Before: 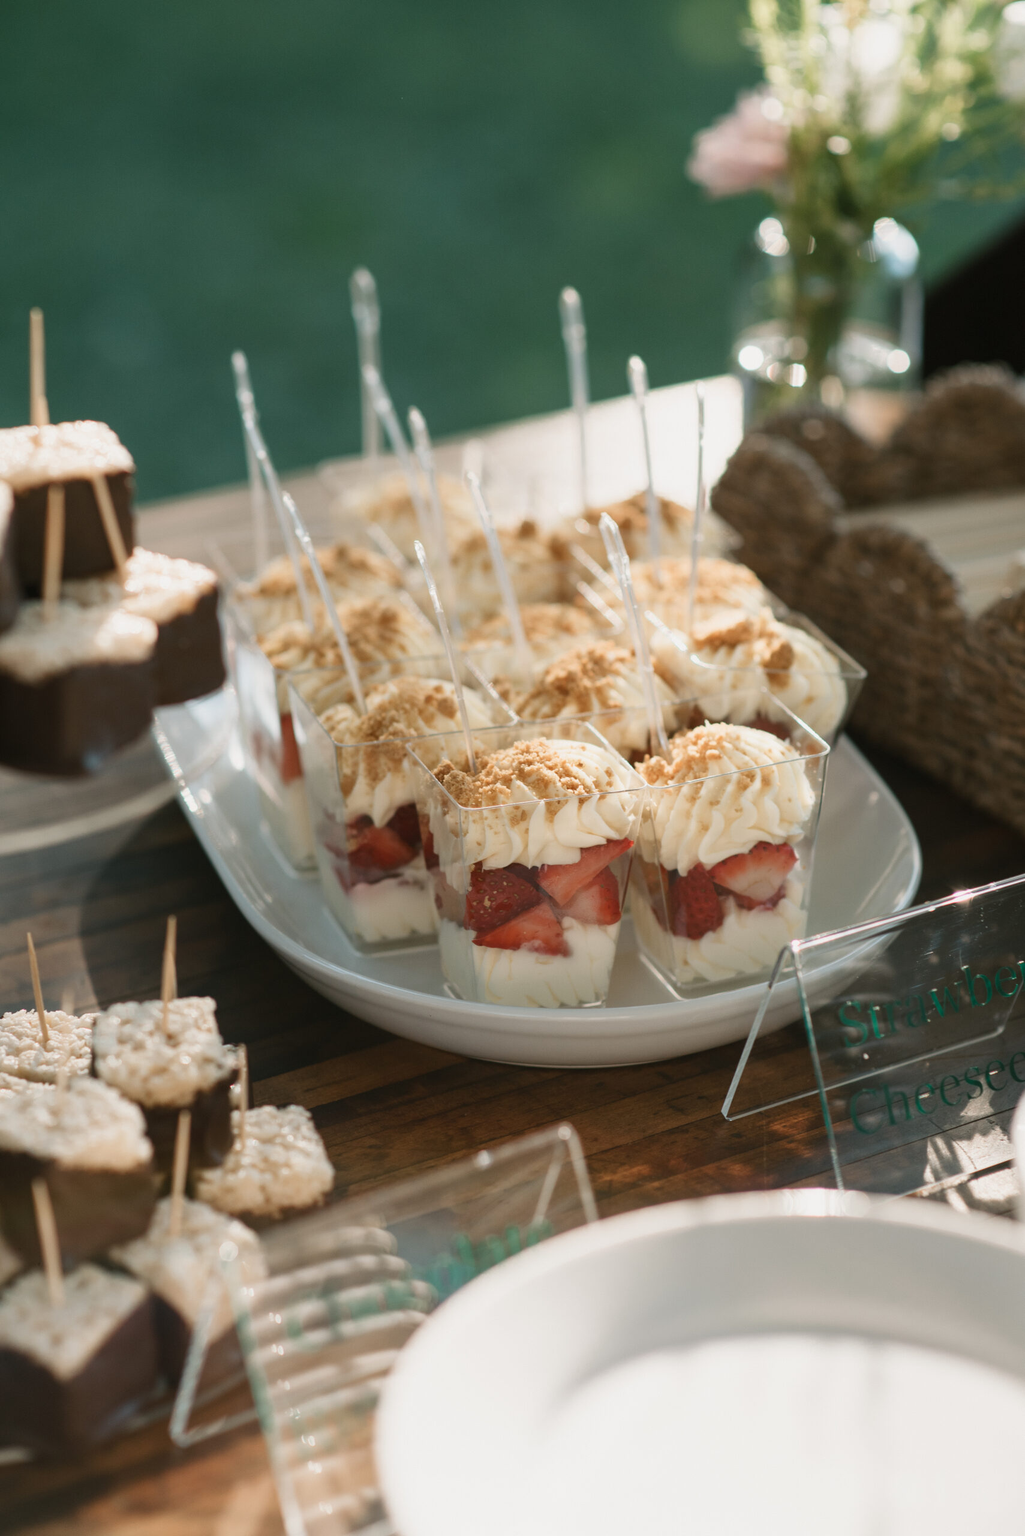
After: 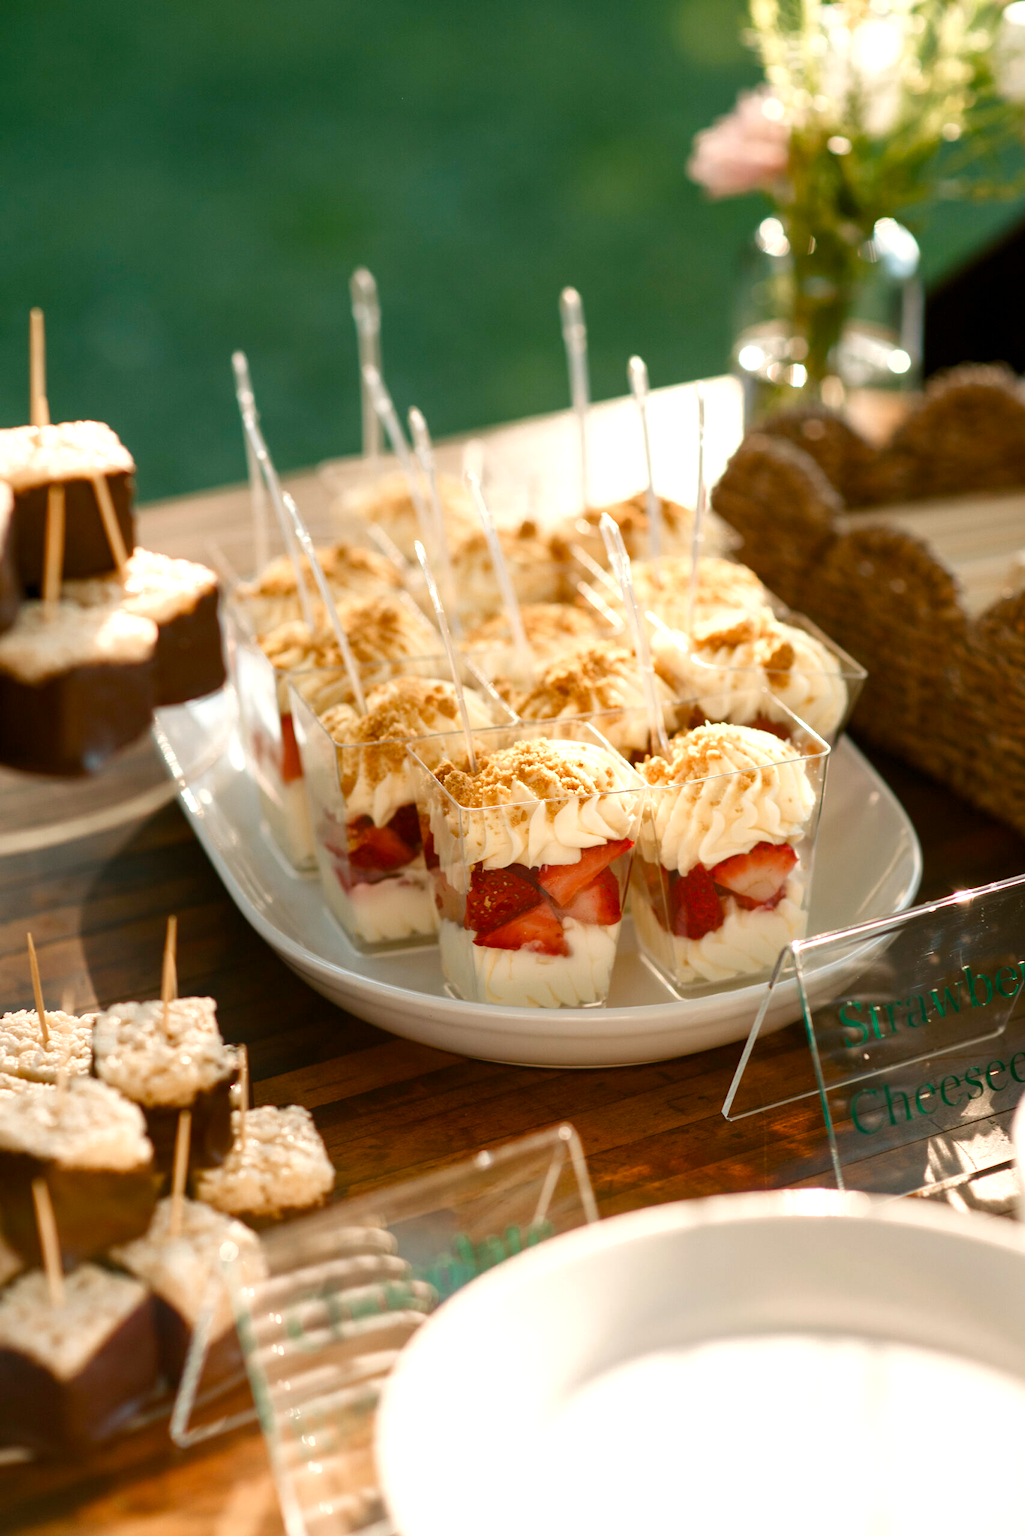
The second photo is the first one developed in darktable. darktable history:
color balance rgb: shadows lift › chroma 1%, shadows lift › hue 240.84°, highlights gain › chroma 2%, highlights gain › hue 73.2°, global offset › luminance -0.5%, perceptual saturation grading › global saturation 20%, perceptual saturation grading › highlights -25%, perceptual saturation grading › shadows 50%, global vibrance 25.26%
rgb levels: mode RGB, independent channels, levels [[0, 0.5, 1], [0, 0.521, 1], [0, 0.536, 1]]
exposure: black level correction 0, exposure 0.5 EV, compensate exposure bias true, compensate highlight preservation false
